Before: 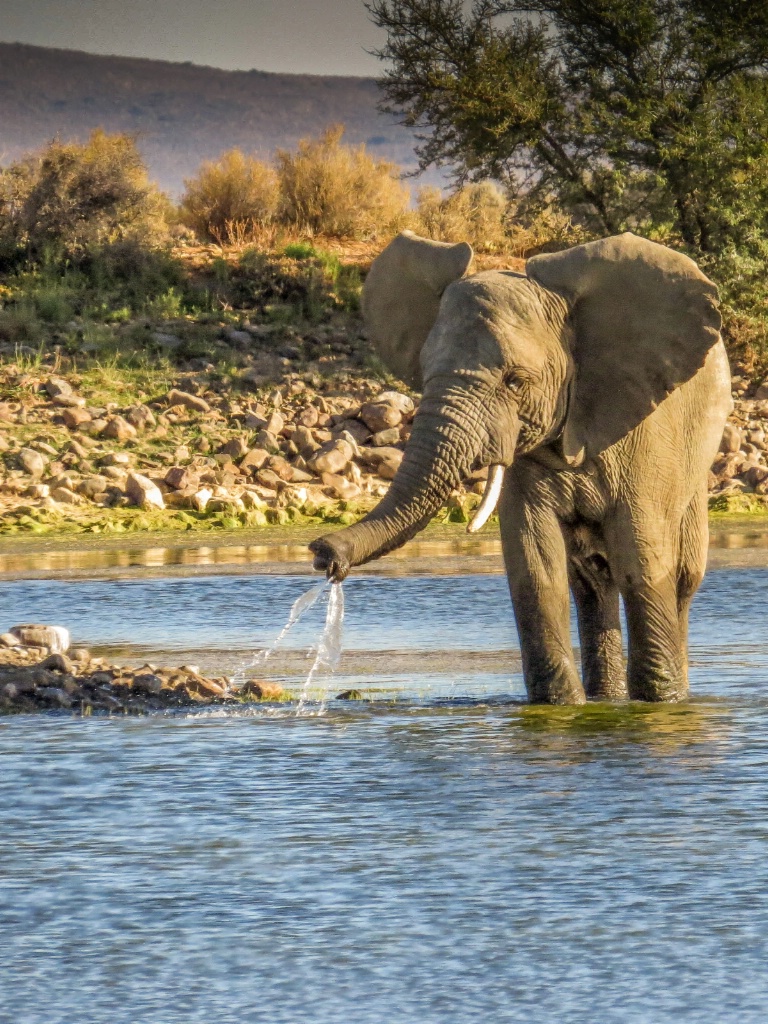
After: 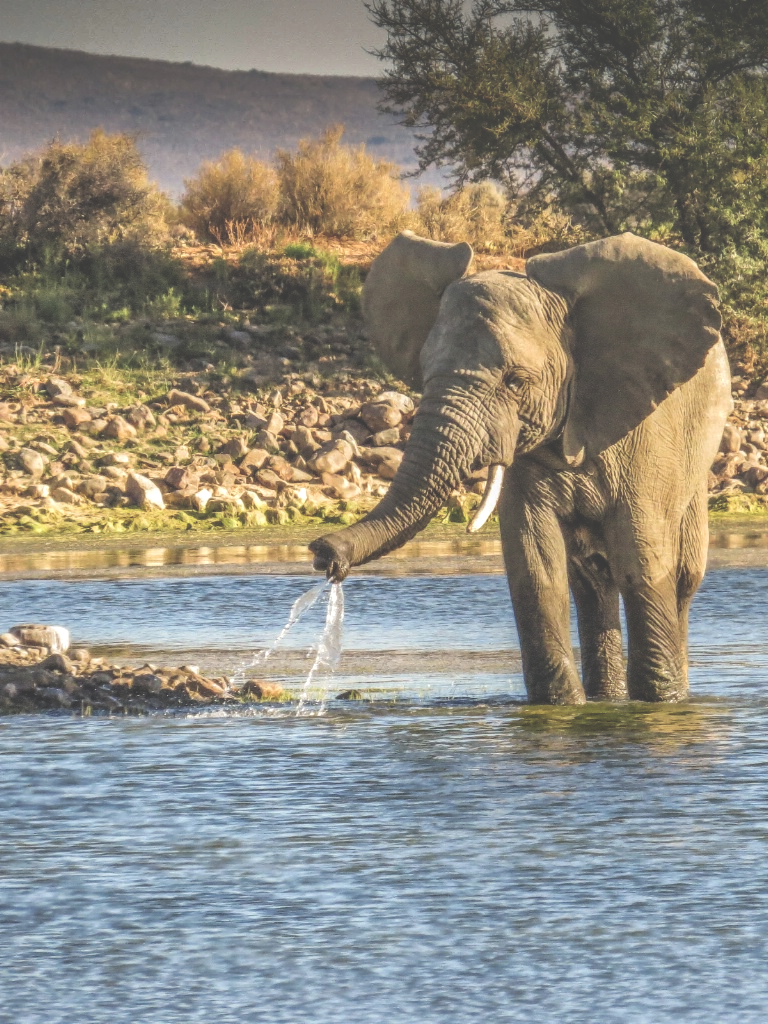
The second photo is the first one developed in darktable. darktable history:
exposure: black level correction -0.062, exposure -0.049 EV, compensate highlight preservation false
local contrast: detail 130%
